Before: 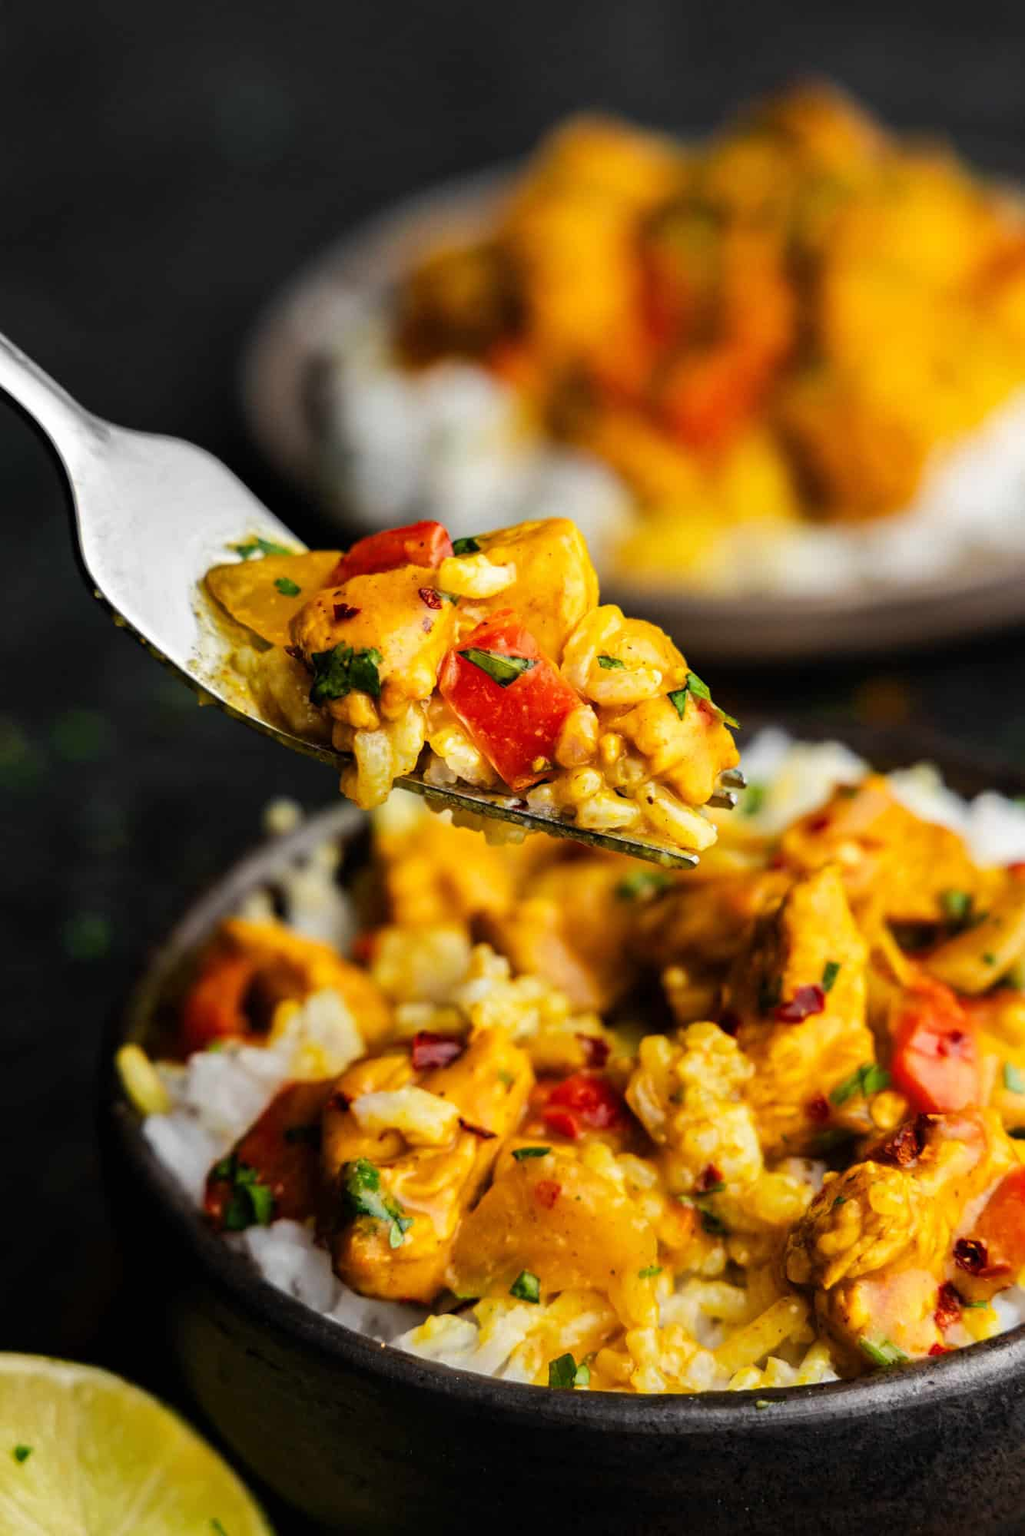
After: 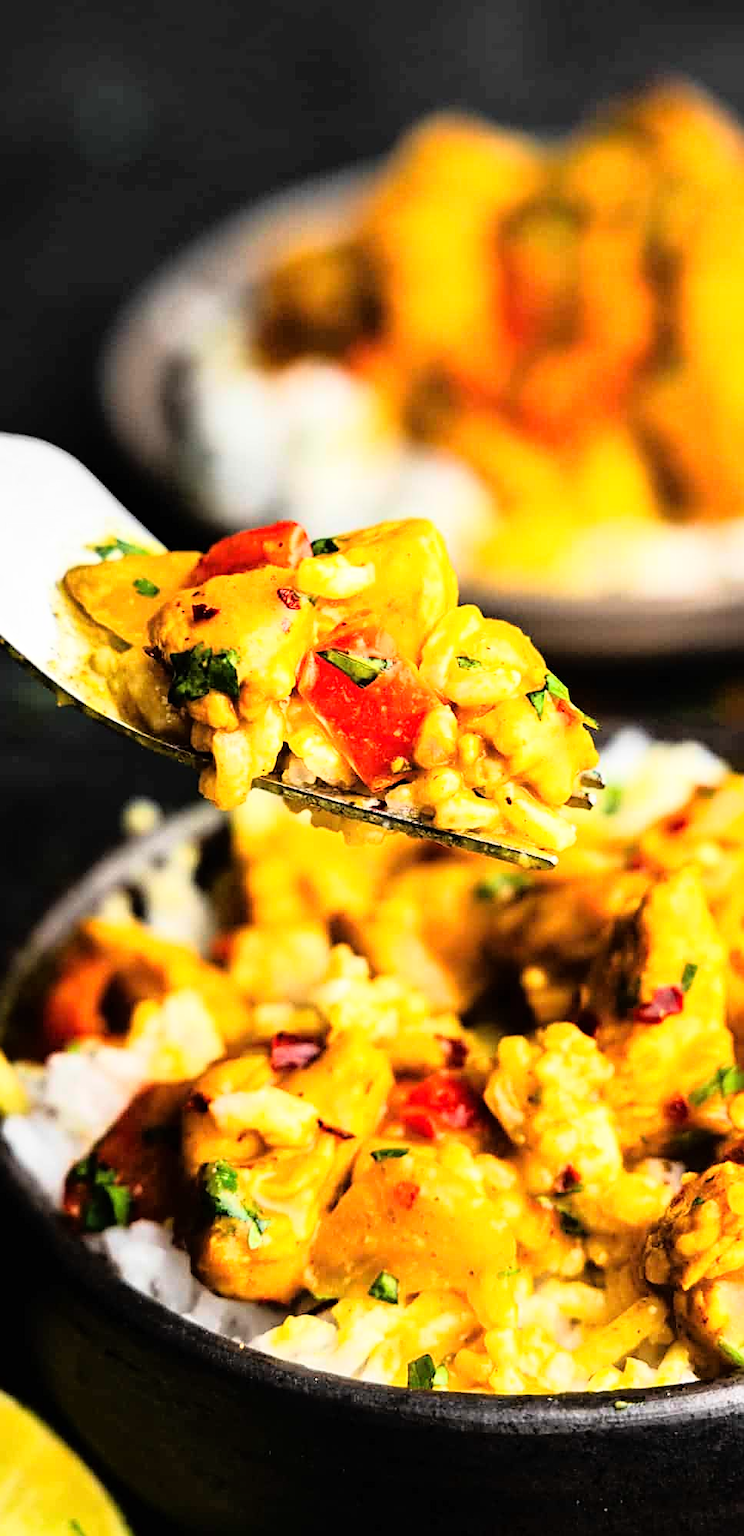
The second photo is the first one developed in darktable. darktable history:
base curve: curves: ch0 [(0, 0) (0.012, 0.01) (0.073, 0.168) (0.31, 0.711) (0.645, 0.957) (1, 1)]
crop: left 13.866%, top 0%, right 13.435%
sharpen: on, module defaults
